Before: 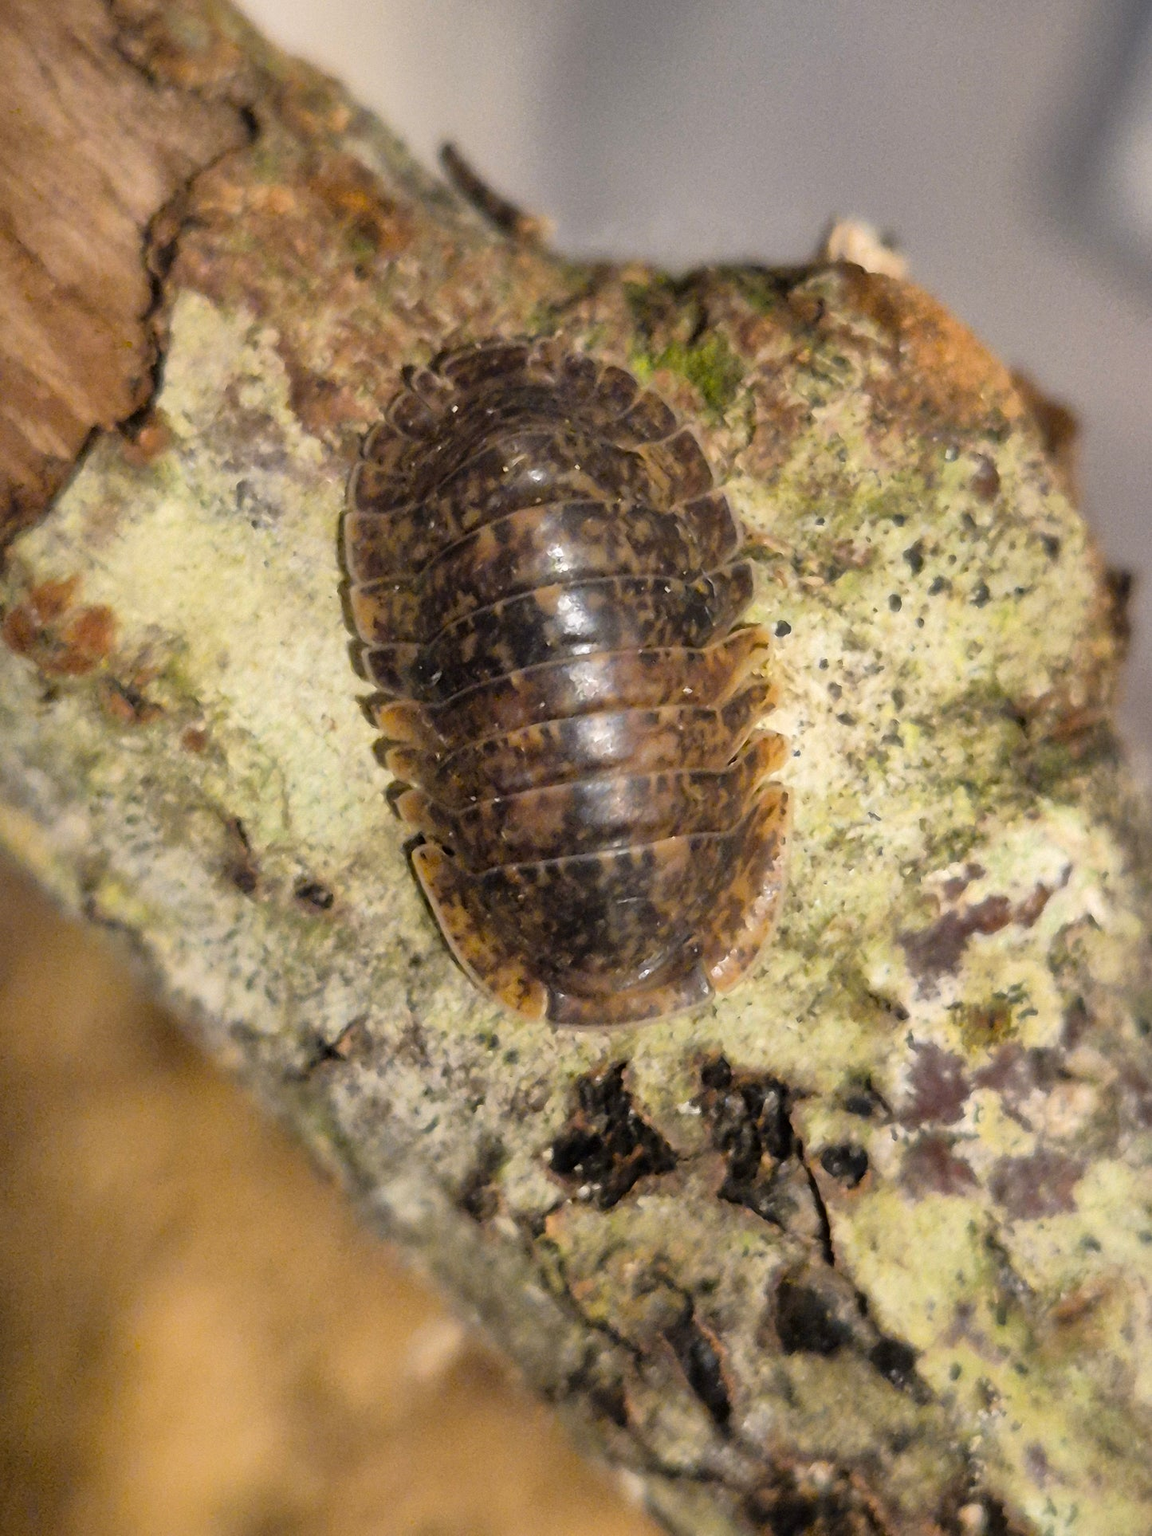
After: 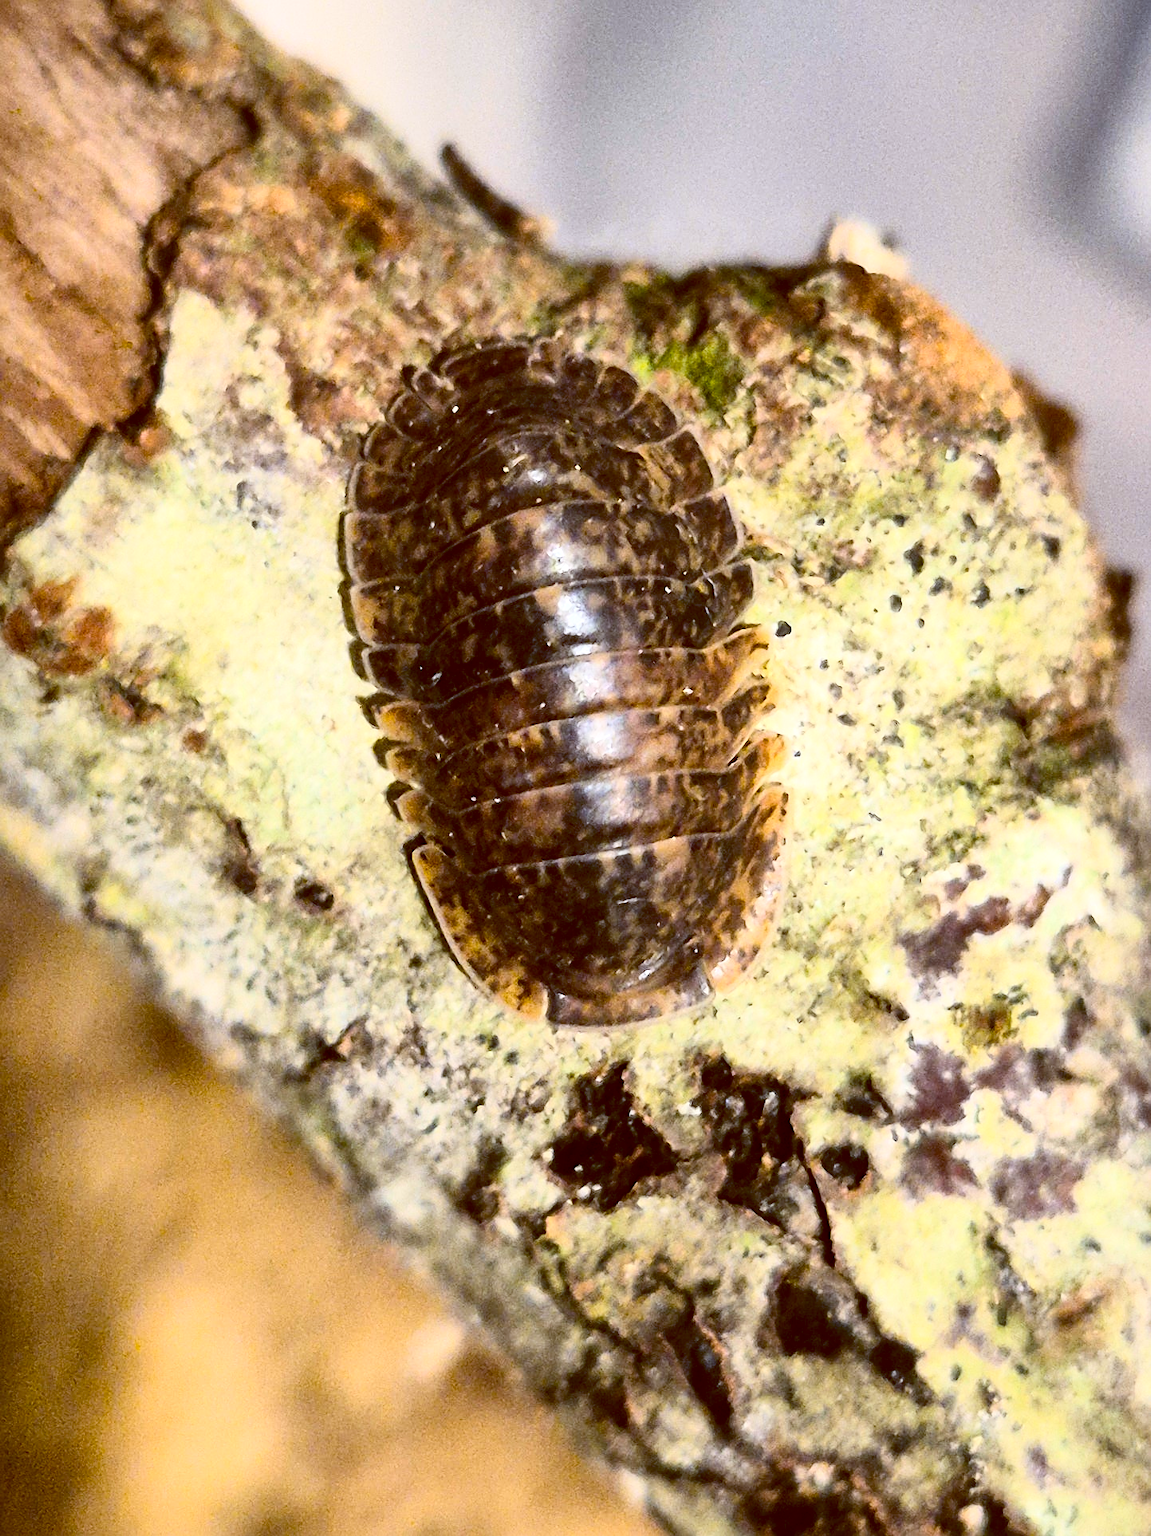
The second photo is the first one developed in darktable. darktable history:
sharpen: on, module defaults
exposure: exposure 0.2 EV, compensate highlight preservation false
white balance: red 0.982, blue 1.018
contrast brightness saturation: contrast 0.4, brightness 0.1, saturation 0.21
color balance: lift [1, 1.015, 1.004, 0.985], gamma [1, 0.958, 0.971, 1.042], gain [1, 0.956, 0.977, 1.044]
